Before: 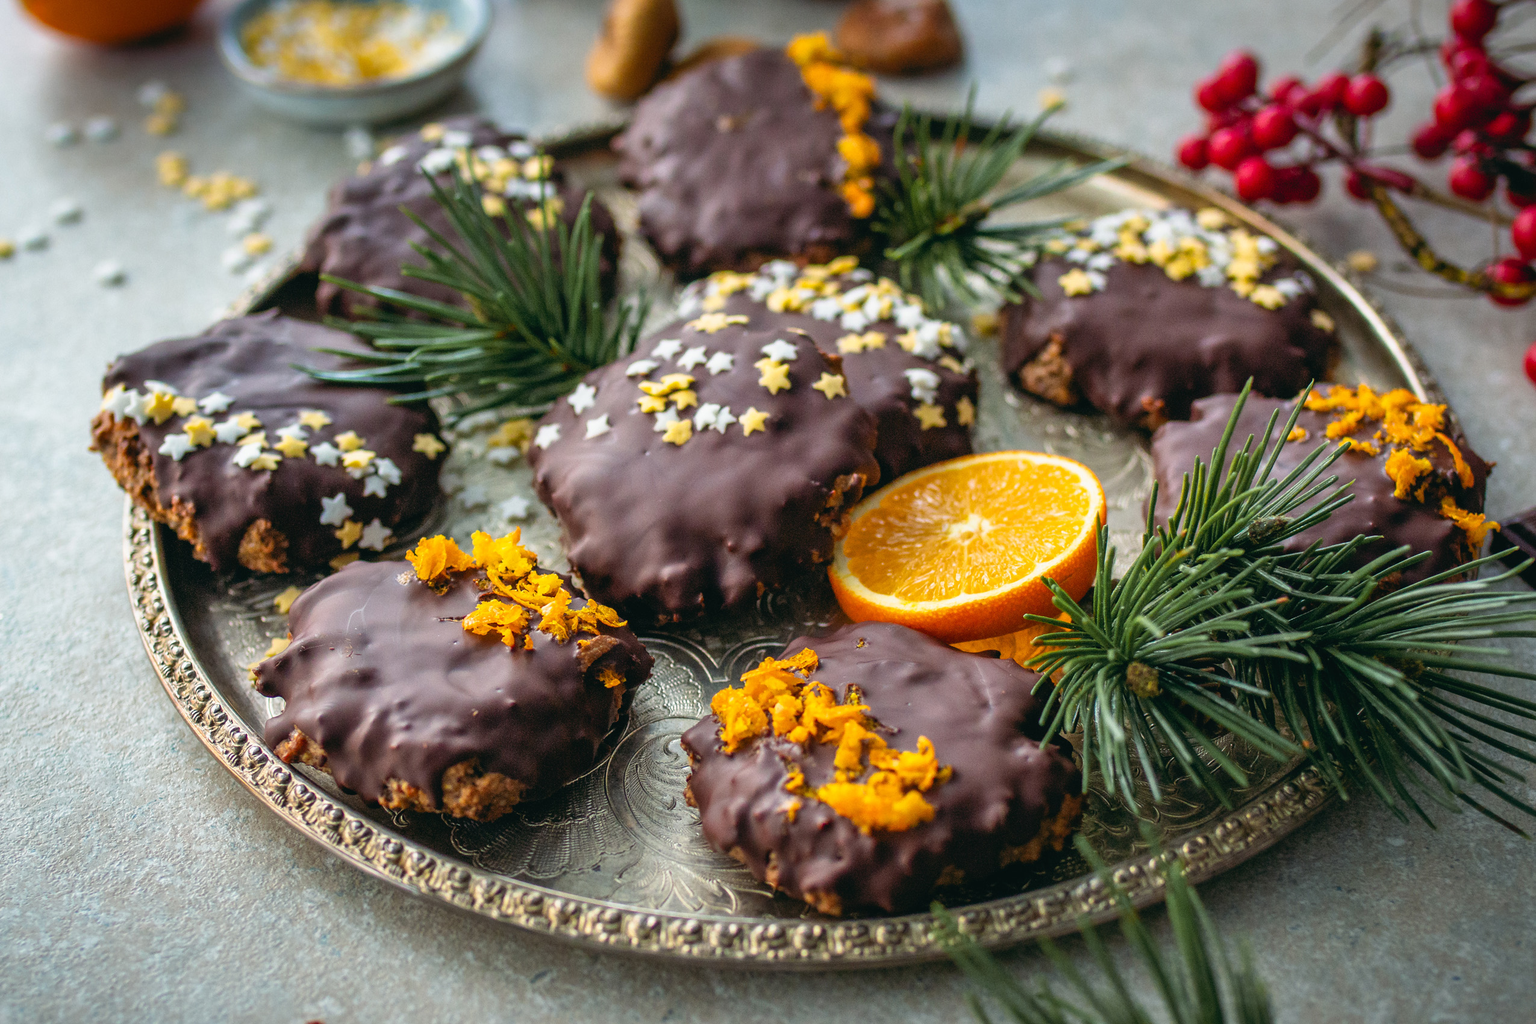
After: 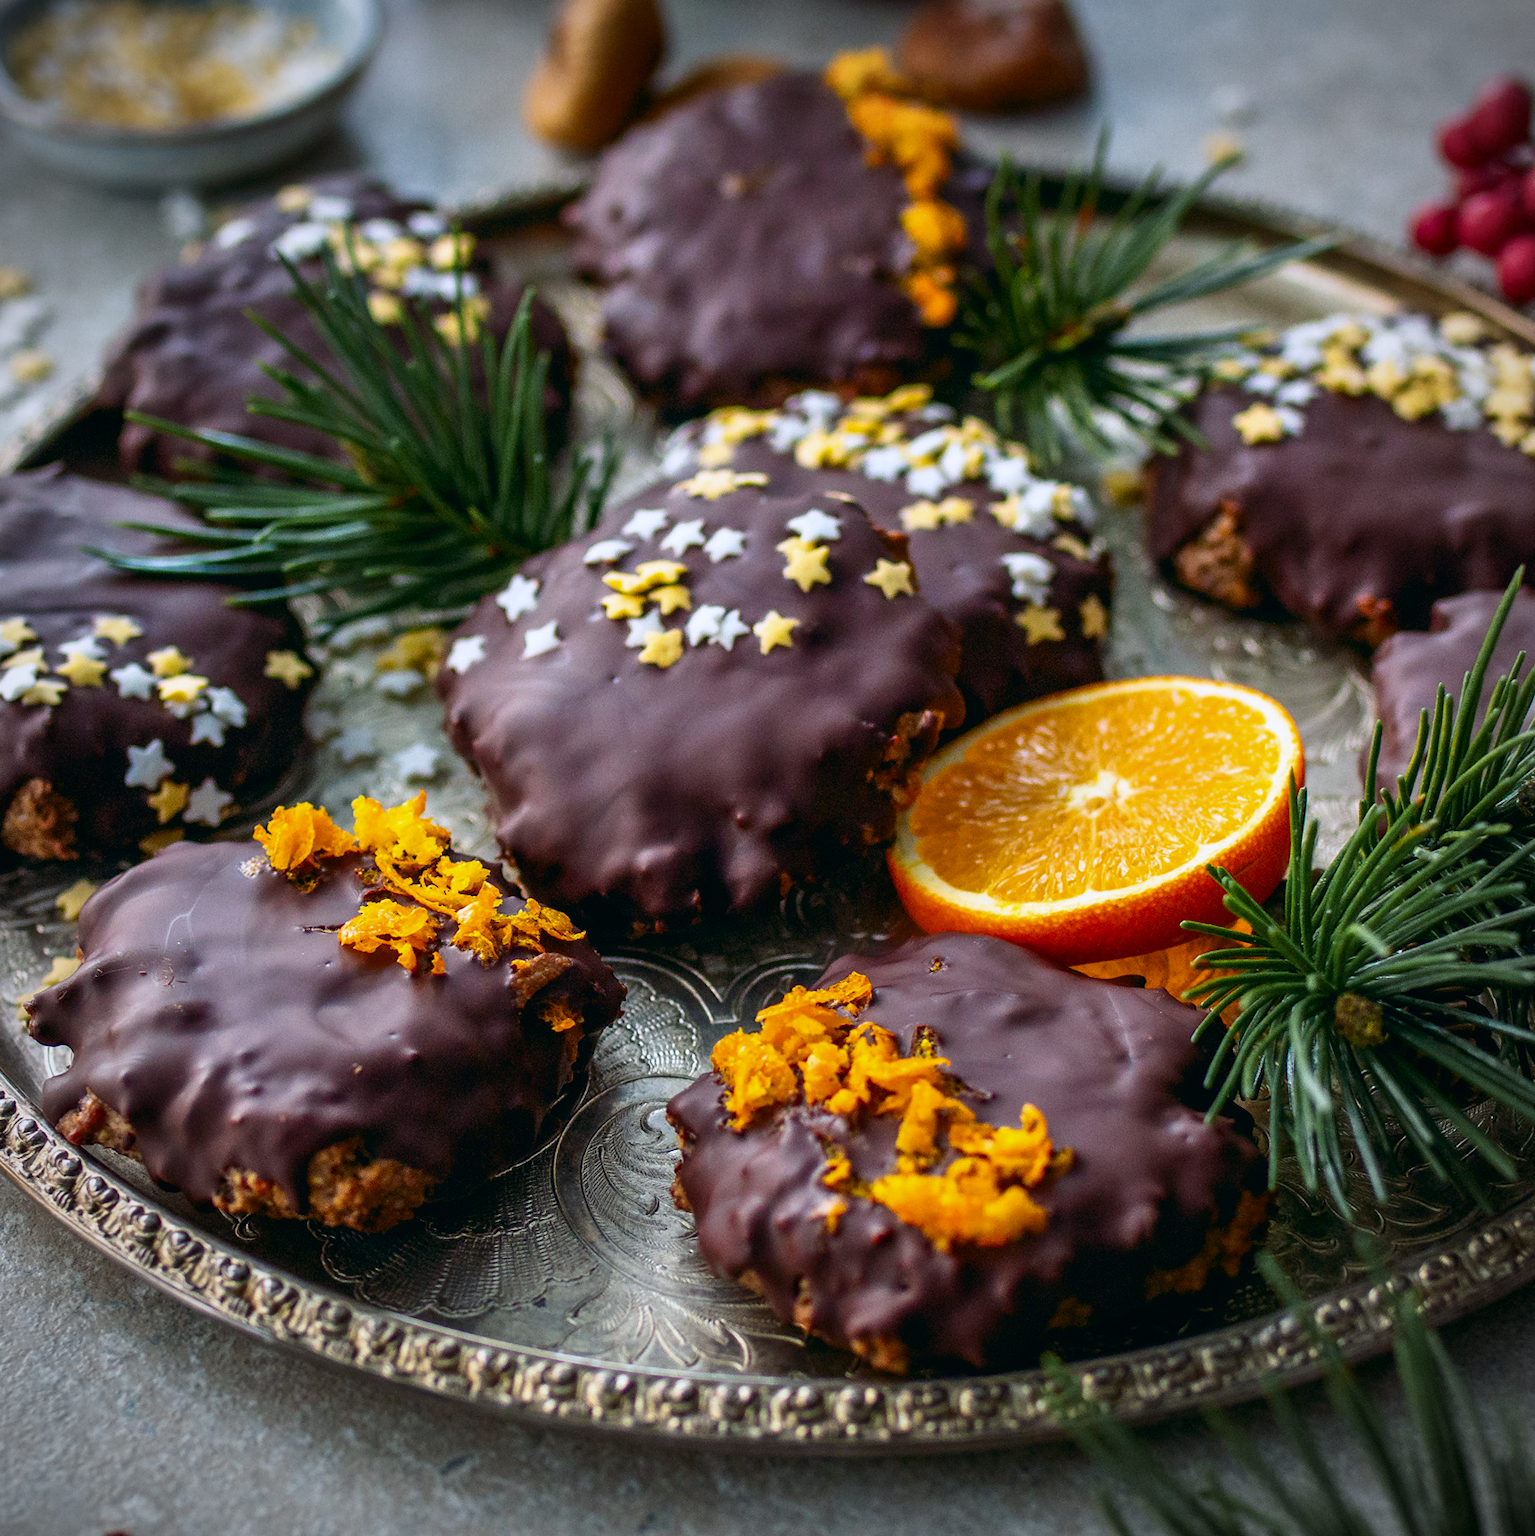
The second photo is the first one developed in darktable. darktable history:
vignetting: fall-off radius 60.92%
contrast brightness saturation: contrast 0.07, brightness -0.14, saturation 0.11
color calibration: illuminant as shot in camera, x 0.358, y 0.373, temperature 4628.91 K
crop: left 15.419%, right 17.914%
